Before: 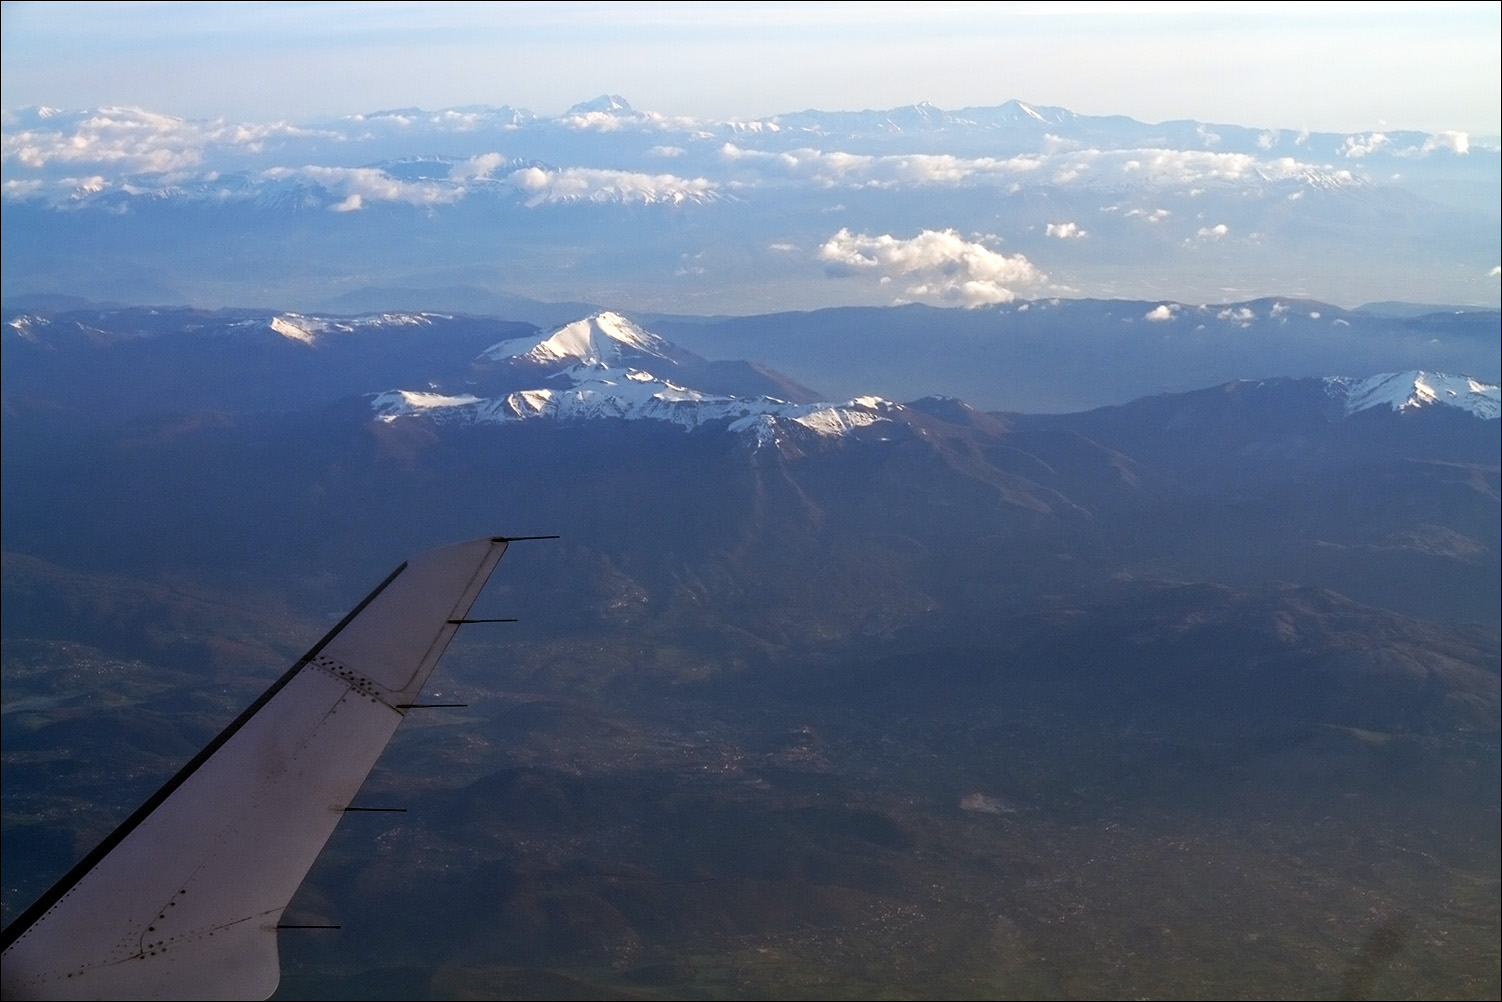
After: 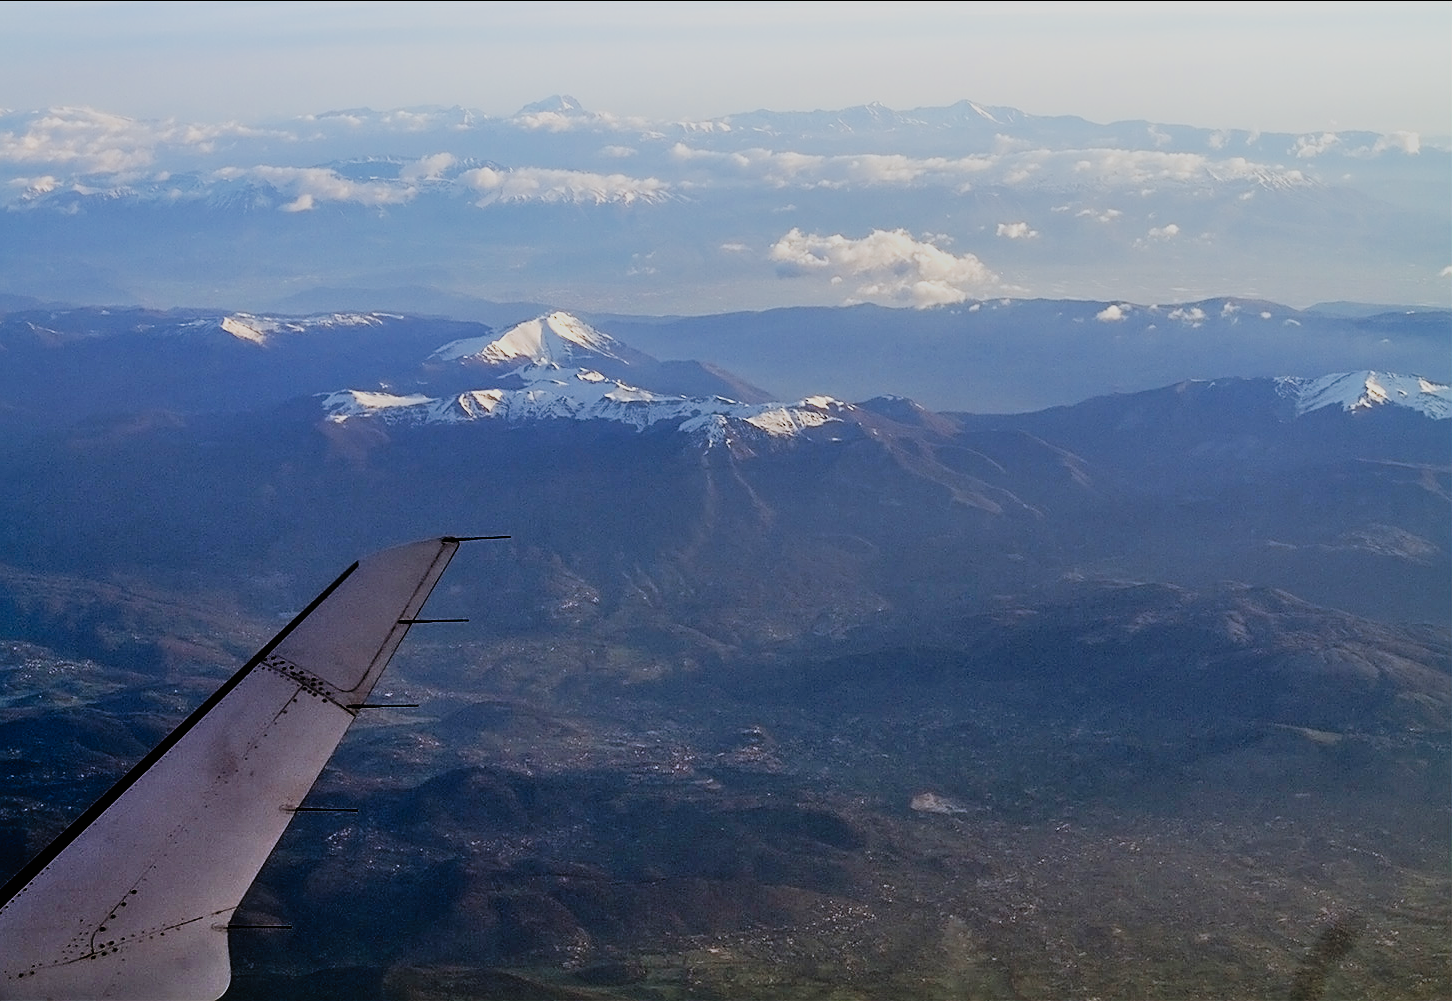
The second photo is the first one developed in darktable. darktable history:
tone curve: curves: ch0 [(0, 0) (0.003, 0.003) (0.011, 0.003) (0.025, 0.007) (0.044, 0.014) (0.069, 0.02) (0.1, 0.03) (0.136, 0.054) (0.177, 0.099) (0.224, 0.156) (0.277, 0.227) (0.335, 0.302) (0.399, 0.375) (0.468, 0.456) (0.543, 0.54) (0.623, 0.625) (0.709, 0.717) (0.801, 0.807) (0.898, 0.895) (1, 1)], preserve colors none
contrast brightness saturation: contrast 0.054, brightness 0.064, saturation 0.013
sharpen: on, module defaults
color correction: highlights a* -0.269, highlights b* -0.138
filmic rgb: black relative exposure -7.19 EV, white relative exposure 5.38 EV, hardness 3.02, iterations of high-quality reconstruction 0
shadows and highlights: soften with gaussian
crop and rotate: left 3.318%
